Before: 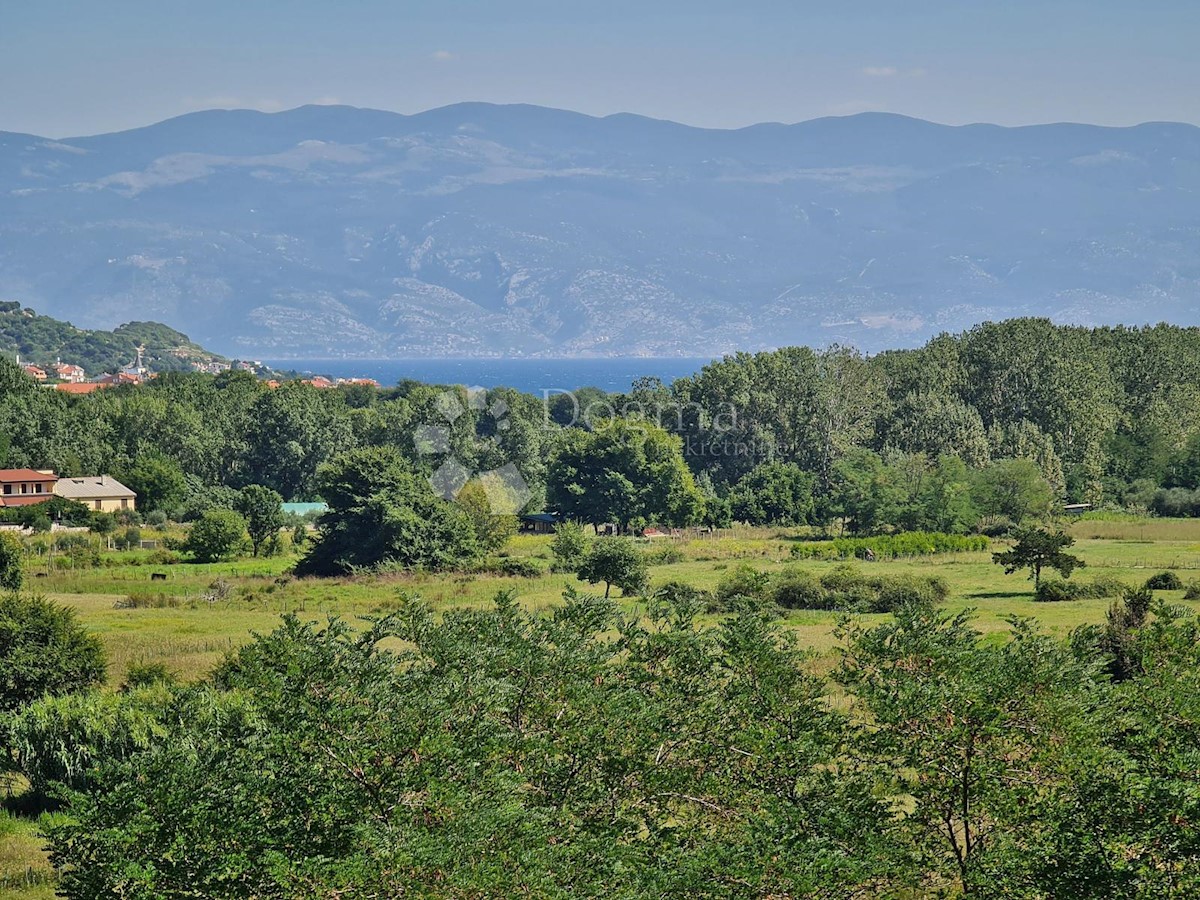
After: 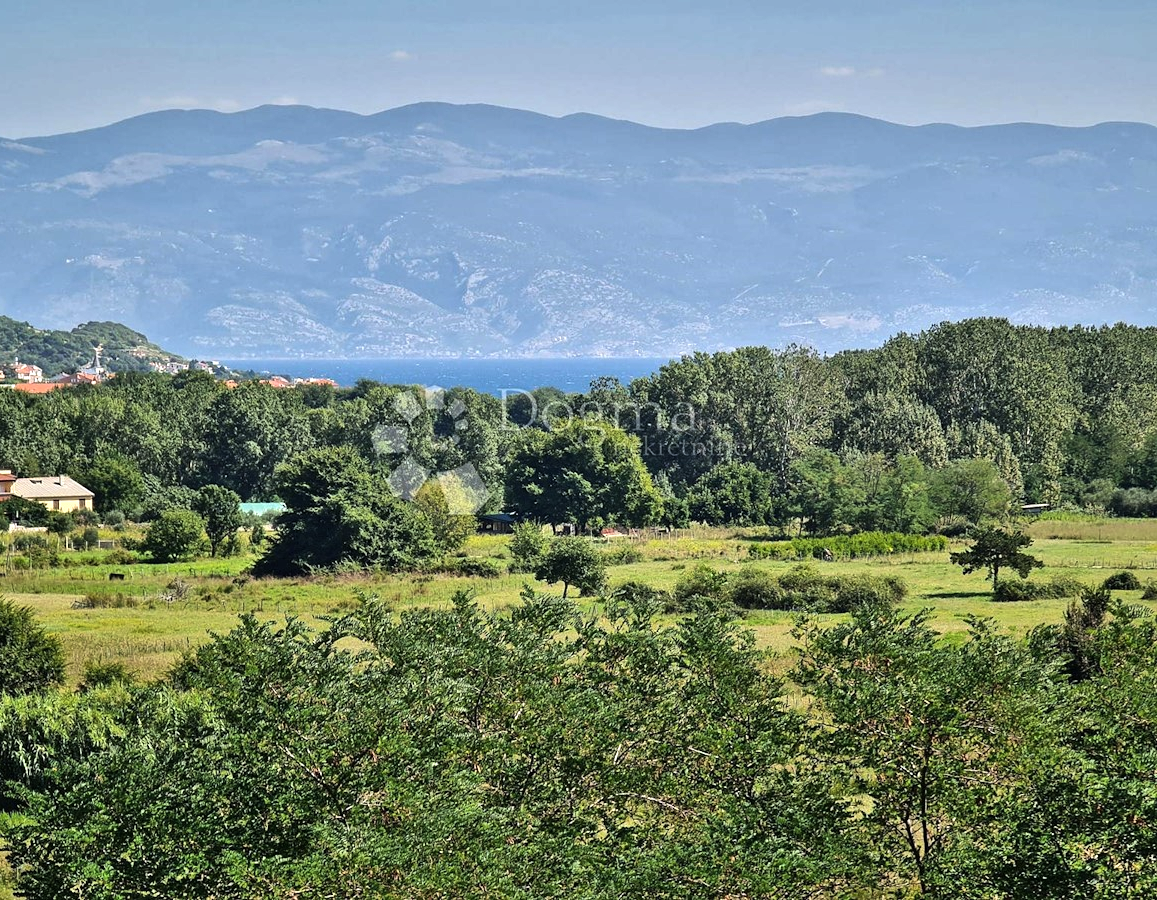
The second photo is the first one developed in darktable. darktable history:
shadows and highlights: shadows color adjustment 99.14%, highlights color adjustment 0.728%, soften with gaussian
tone equalizer: -8 EV -0.789 EV, -7 EV -0.724 EV, -6 EV -0.614 EV, -5 EV -0.385 EV, -3 EV 0.366 EV, -2 EV 0.6 EV, -1 EV 0.675 EV, +0 EV 0.722 EV, edges refinement/feathering 500, mask exposure compensation -1.57 EV, preserve details no
crop and rotate: left 3.542%
